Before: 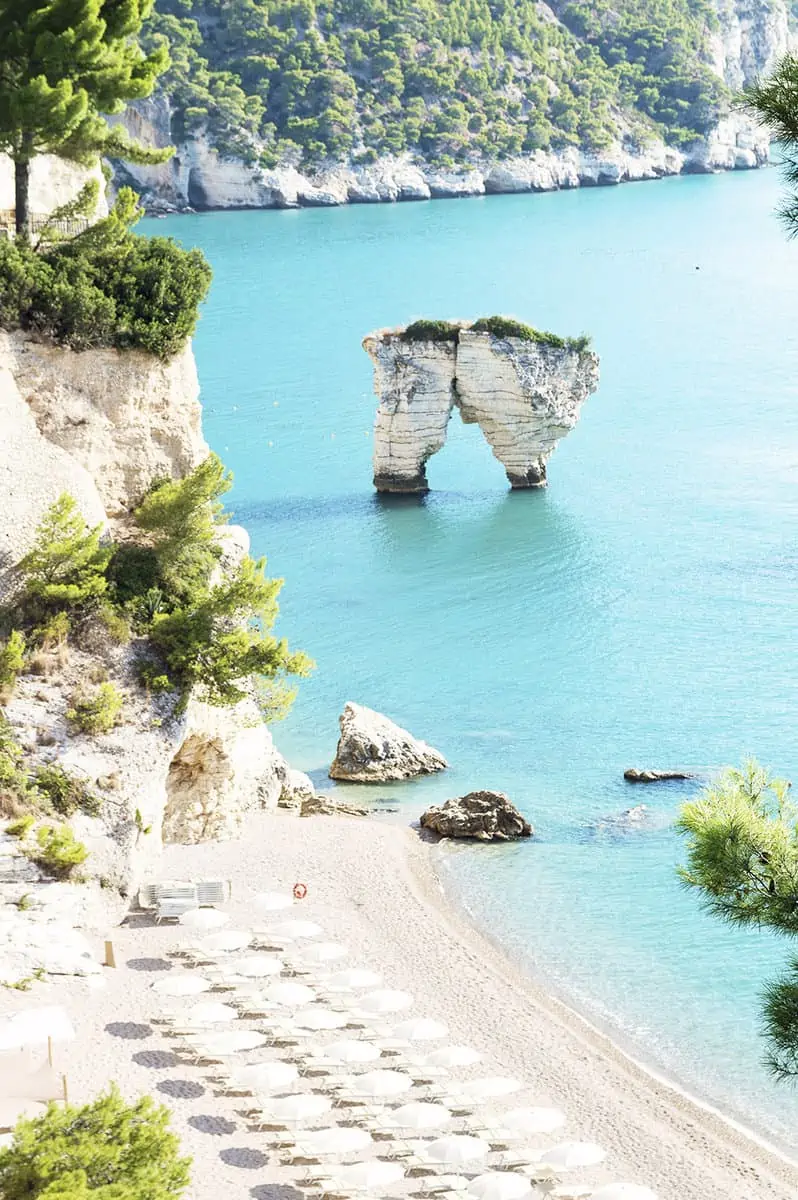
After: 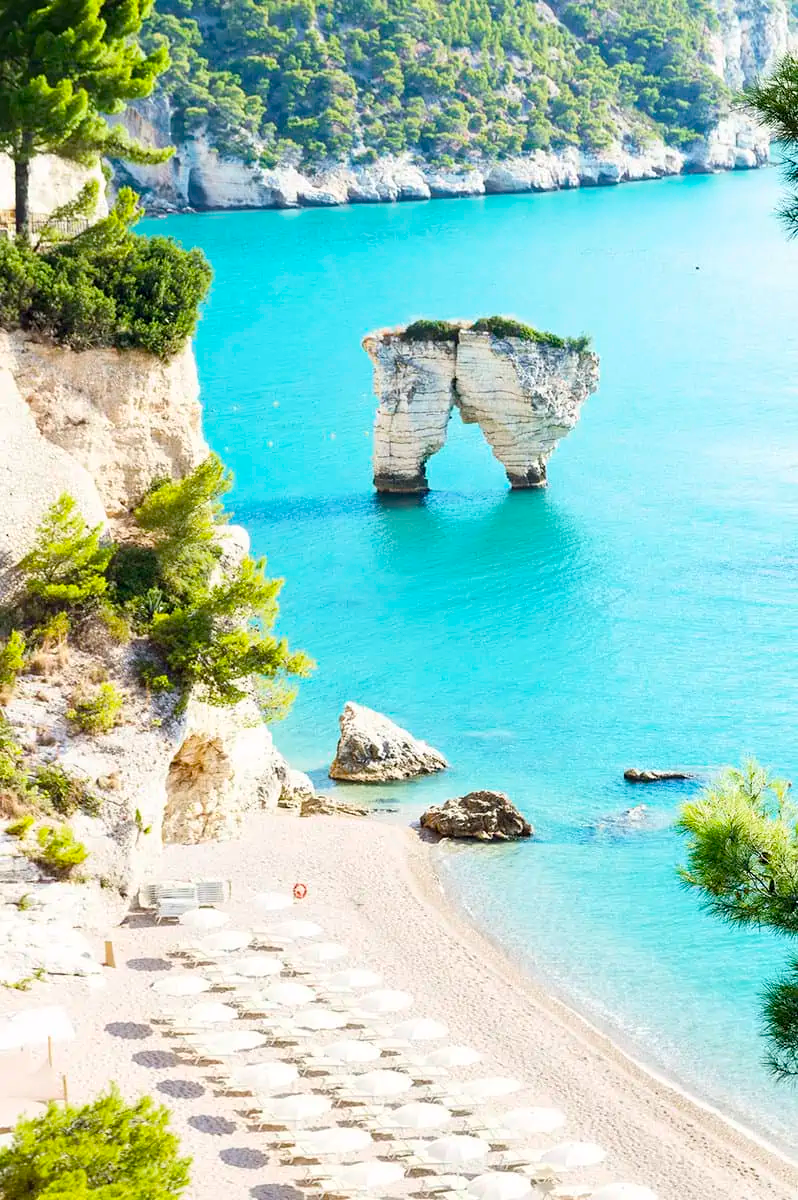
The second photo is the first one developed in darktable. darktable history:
color balance rgb: perceptual saturation grading › global saturation 29.353%, global vibrance 12.638%
